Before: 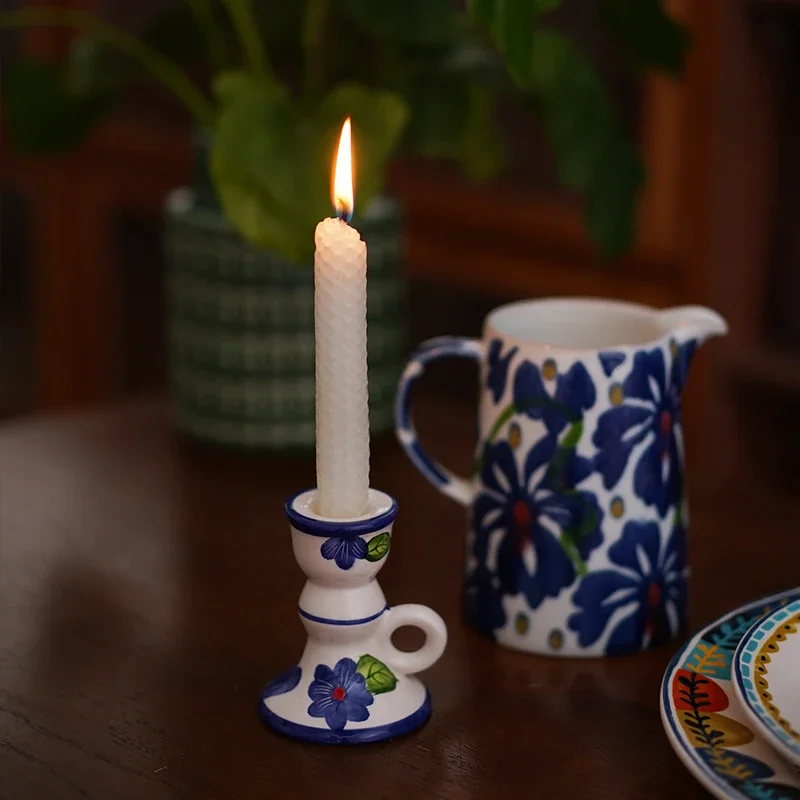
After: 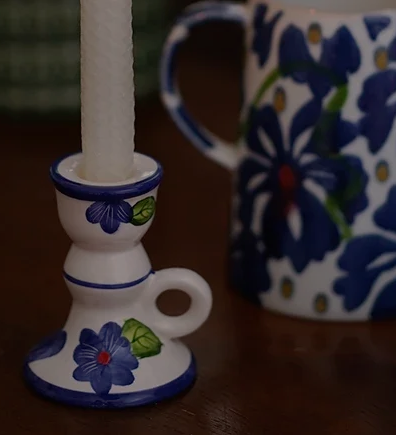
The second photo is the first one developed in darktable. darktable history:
crop: left 29.462%, top 42.08%, right 21.012%, bottom 3.505%
base curve: curves: ch0 [(0, 0) (0.826, 0.587) (1, 1)], preserve colors none
